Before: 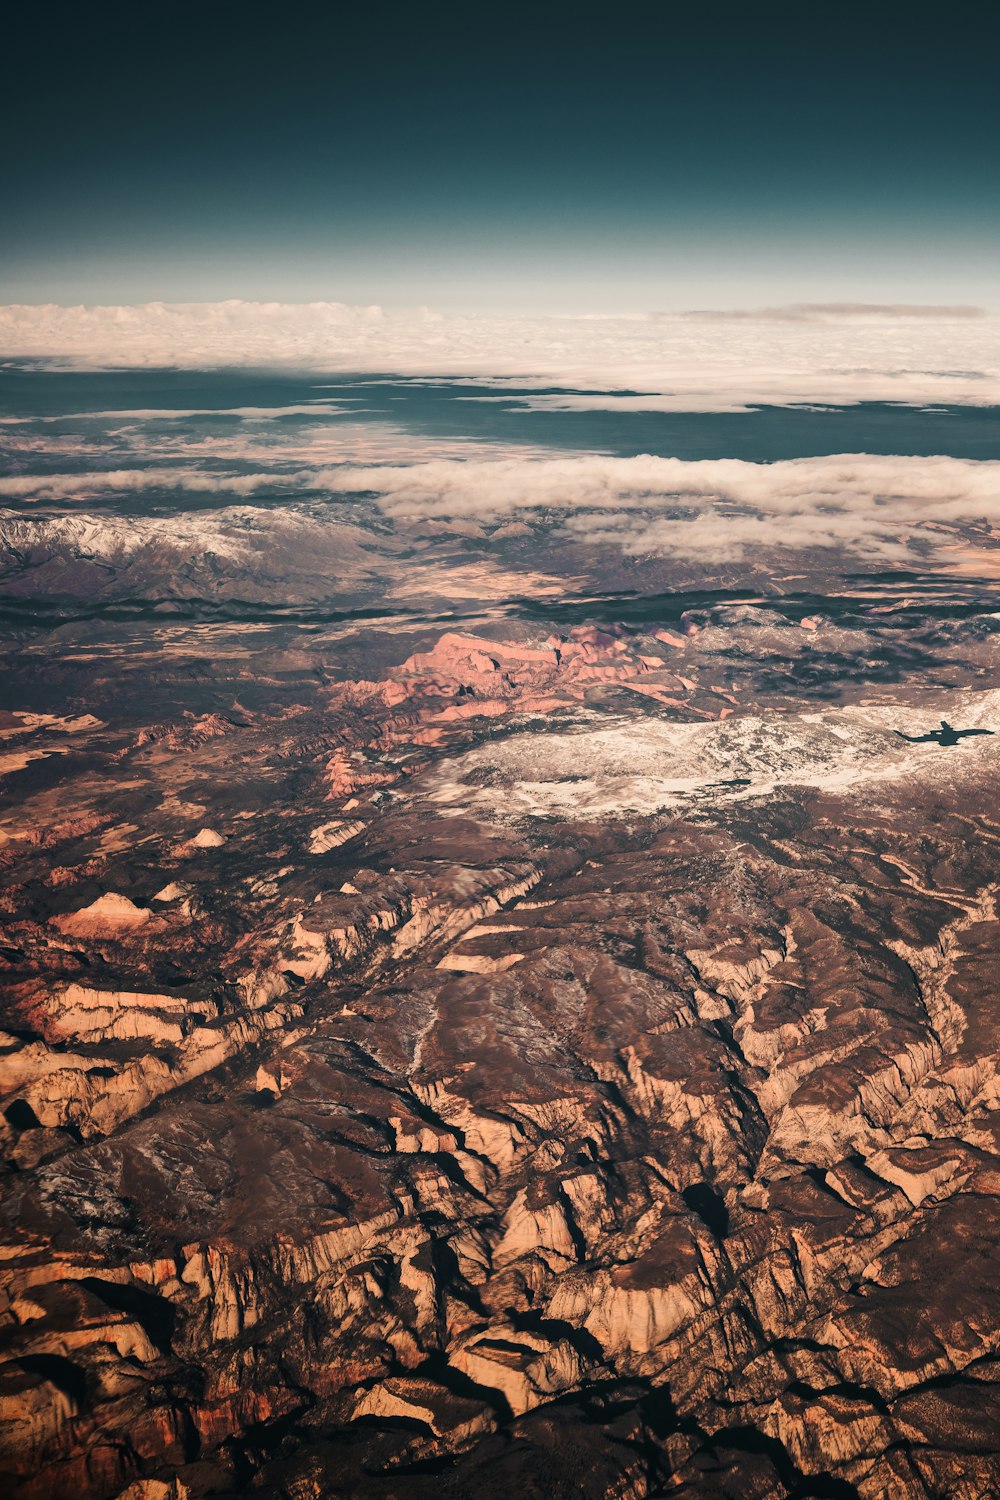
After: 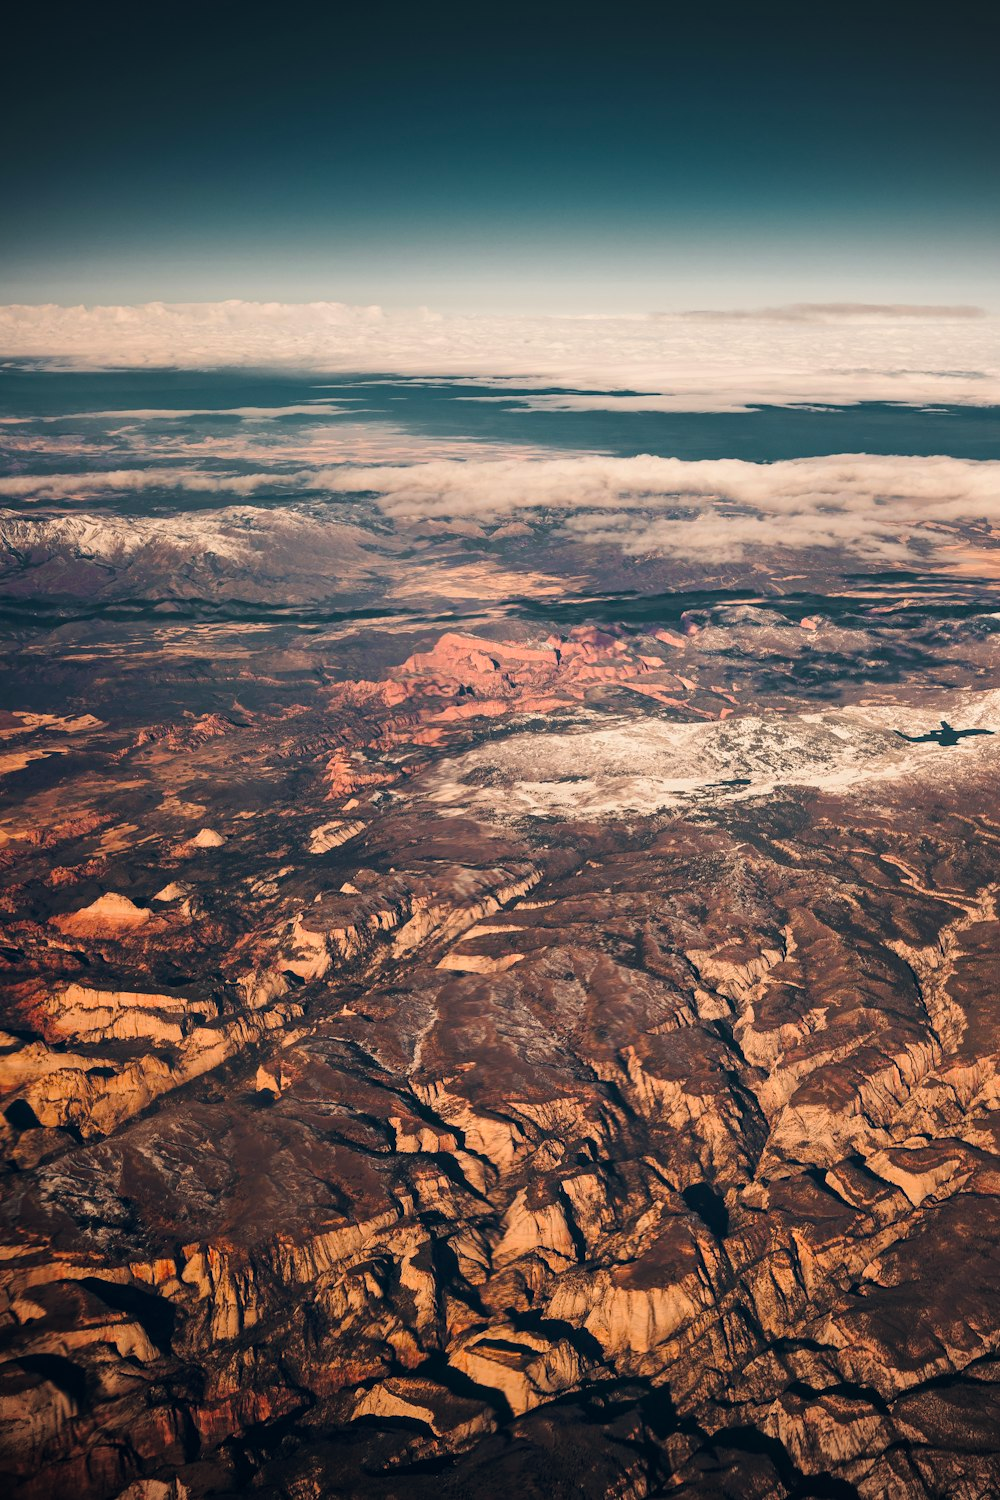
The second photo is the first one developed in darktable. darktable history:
color balance rgb: global offset › chroma 0.053%, global offset › hue 253.64°, perceptual saturation grading › global saturation 25.605%
vignetting: brightness -0.276
